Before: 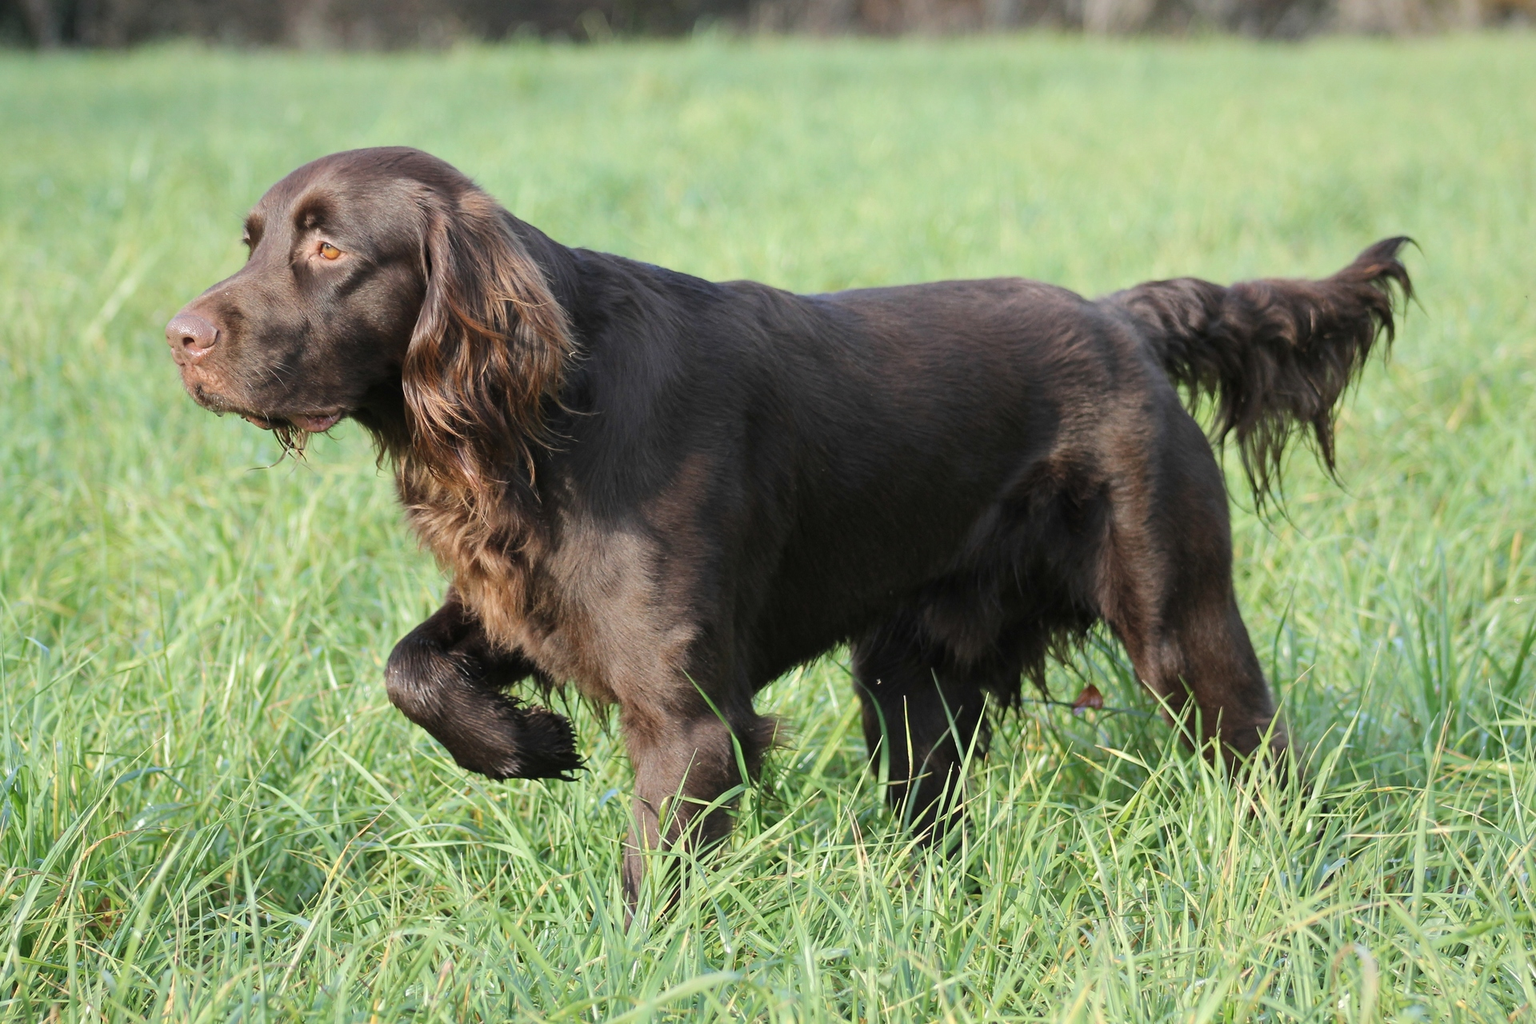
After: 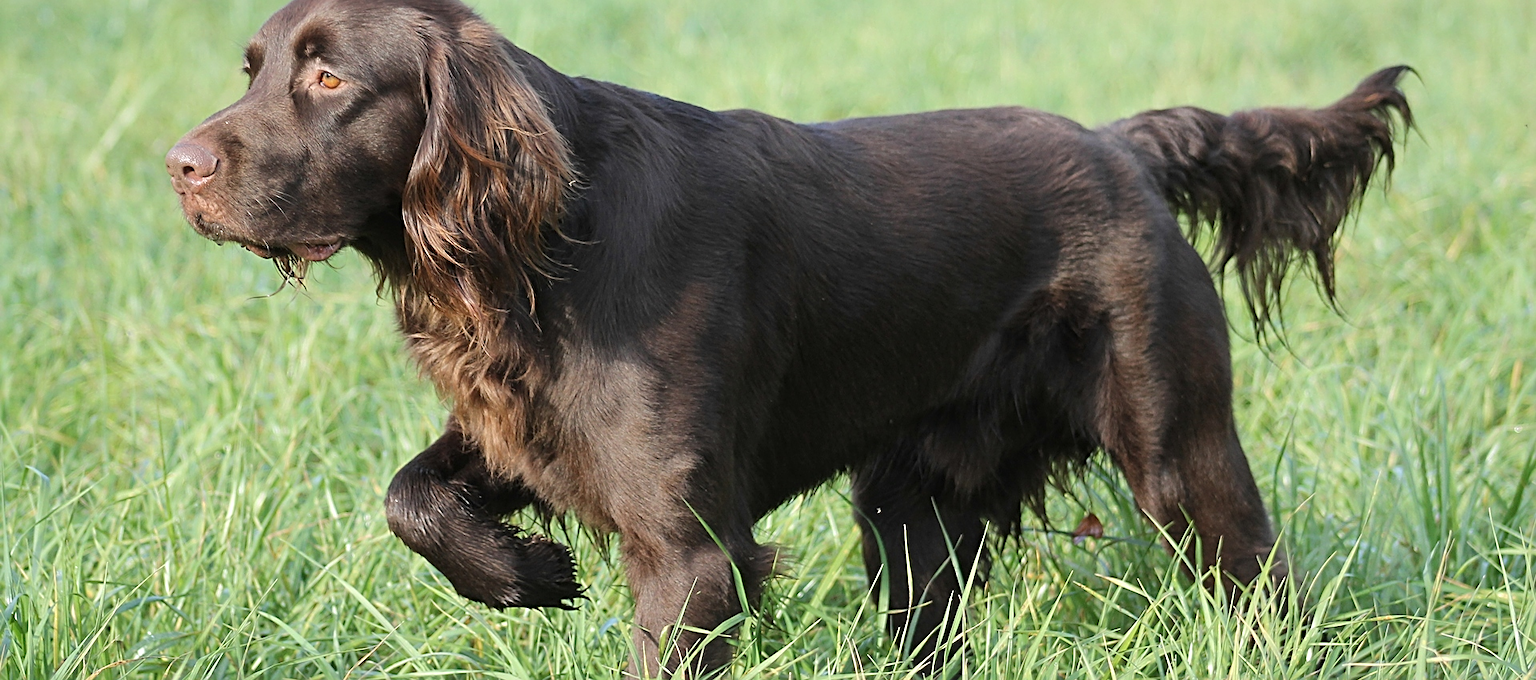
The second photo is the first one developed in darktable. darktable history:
sharpen: radius 2.531, amount 0.628
crop: top 16.727%, bottom 16.727%
tone equalizer: on, module defaults
